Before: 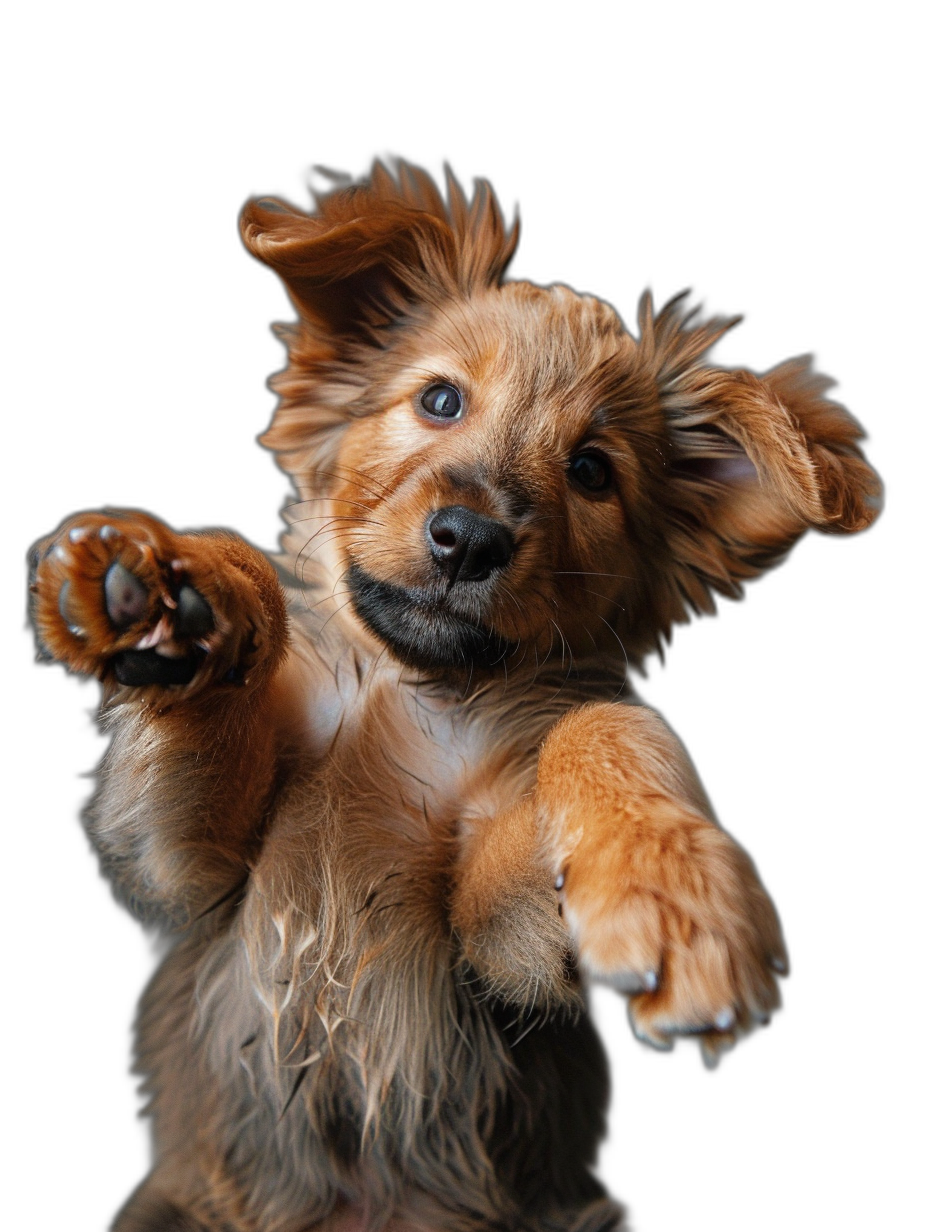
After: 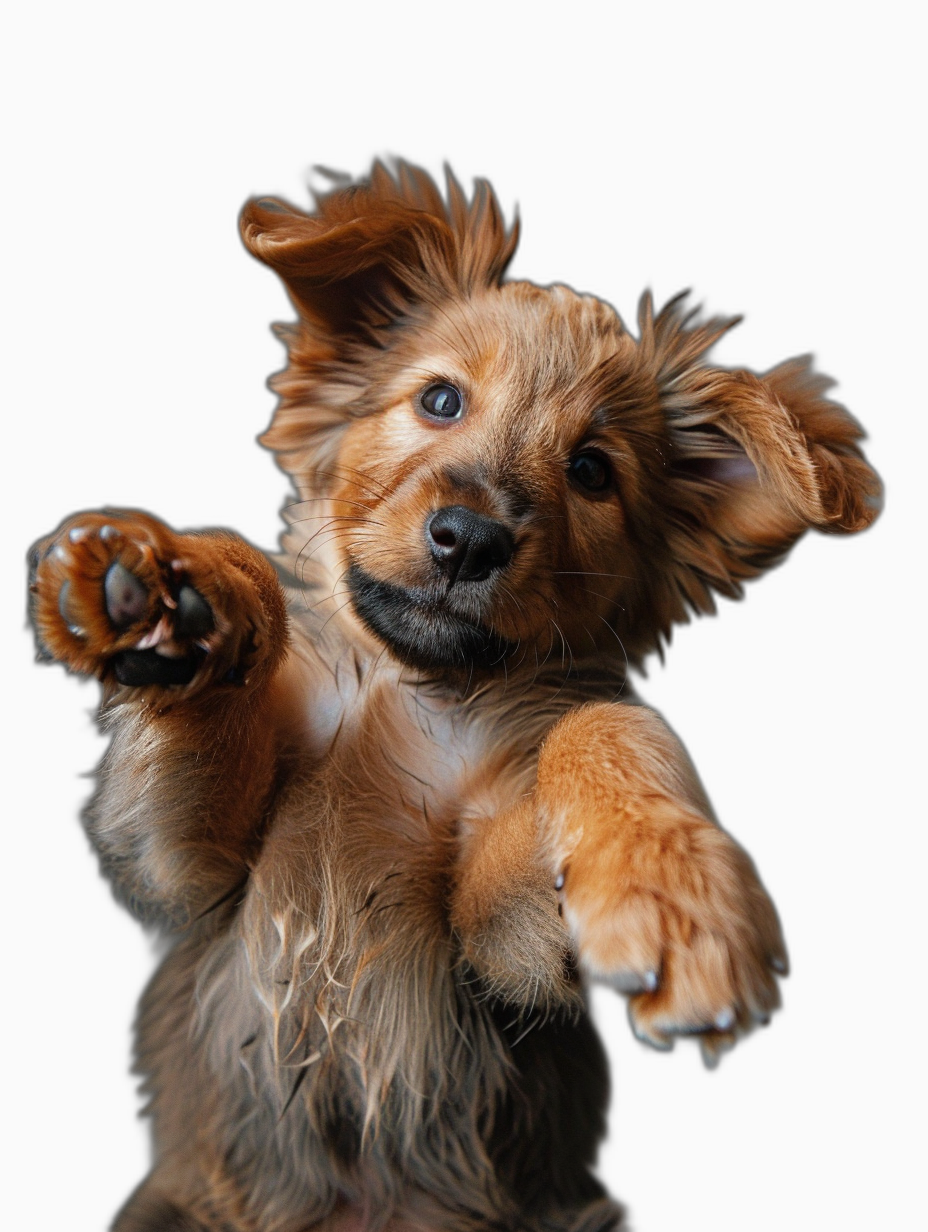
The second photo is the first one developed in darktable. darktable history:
color calibration: illuminant same as pipeline (D50), adaptation XYZ, x 0.346, y 0.359, temperature 5015.06 K
exposure: exposure -0.065 EV, compensate highlight preservation false
